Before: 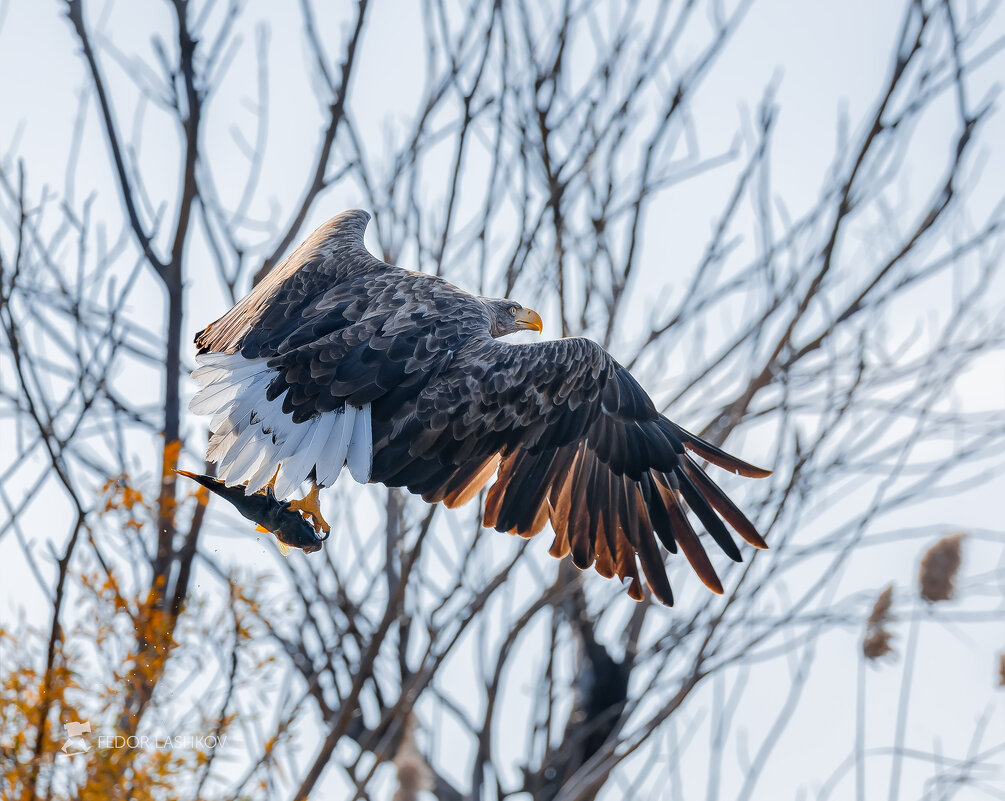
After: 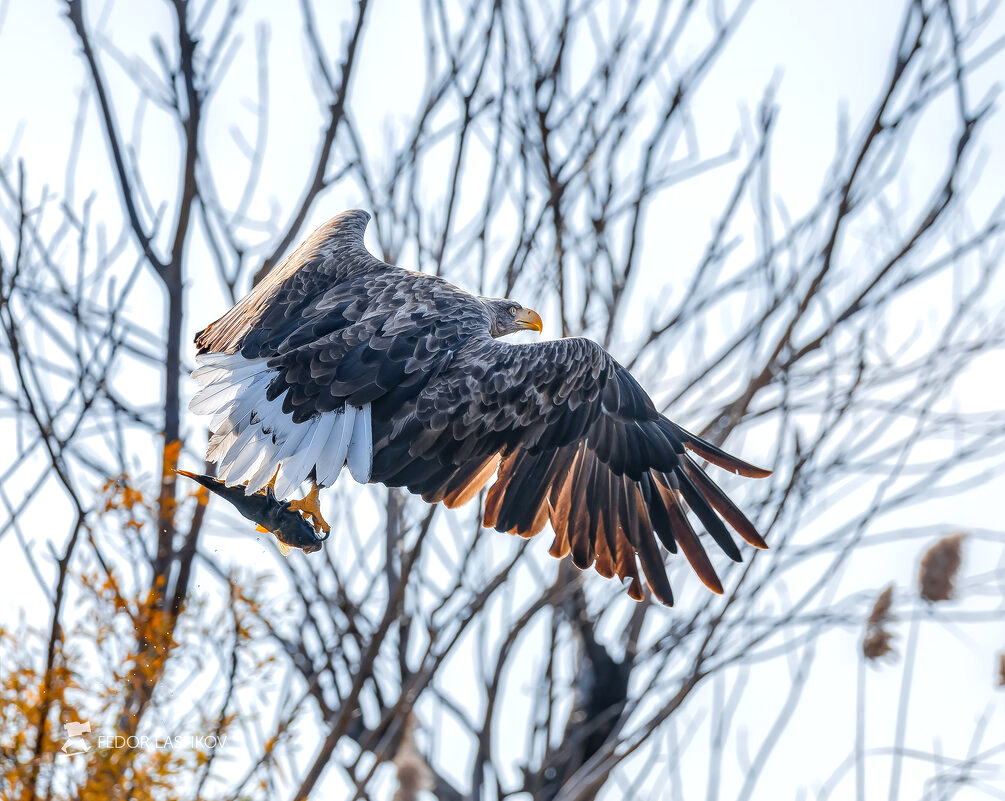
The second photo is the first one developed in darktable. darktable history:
exposure: exposure 0.267 EV, compensate highlight preservation false
local contrast: on, module defaults
